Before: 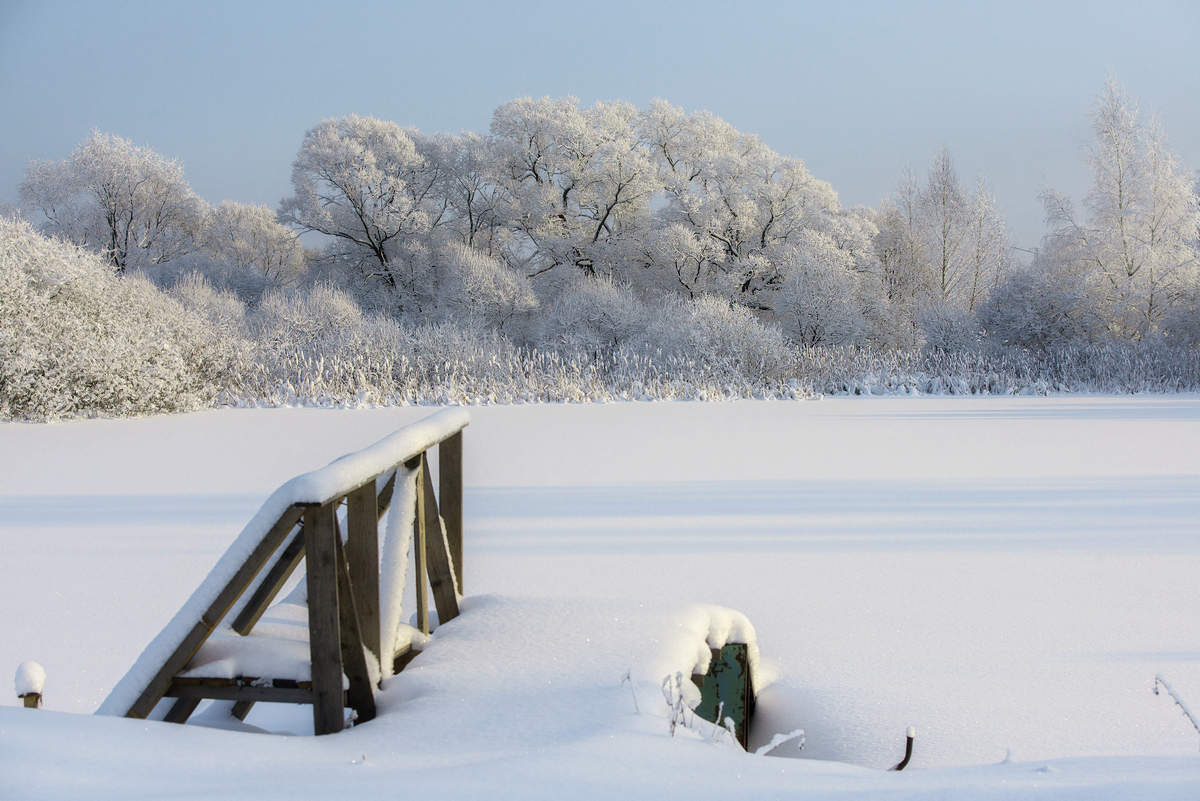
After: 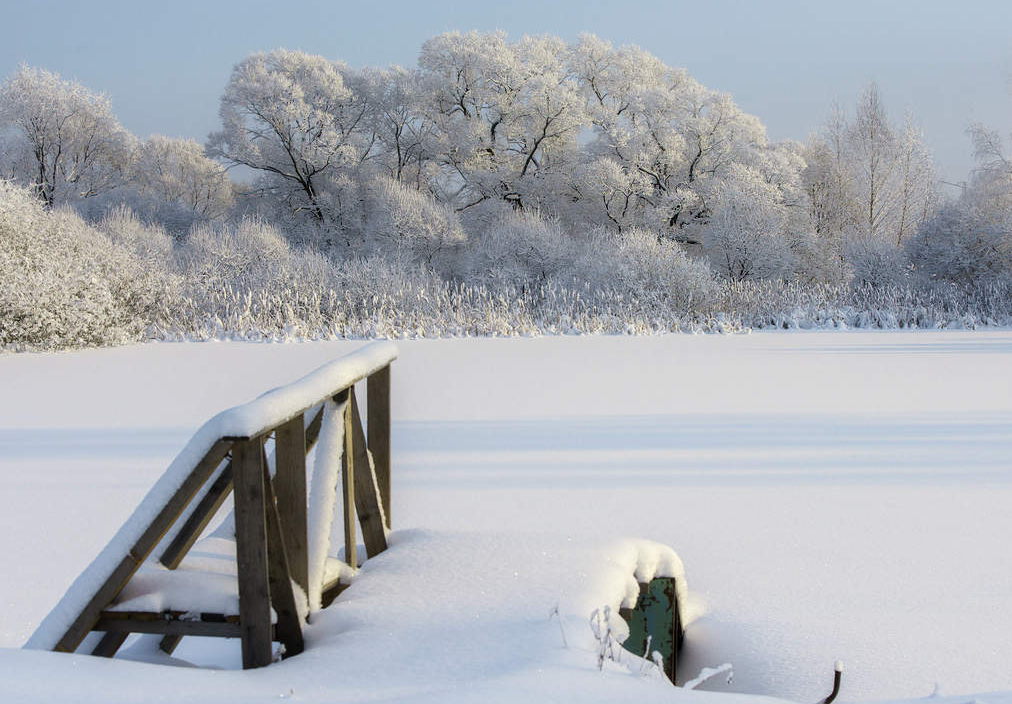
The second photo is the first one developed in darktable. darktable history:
crop: left 6.06%, top 8.243%, right 9.529%, bottom 3.823%
